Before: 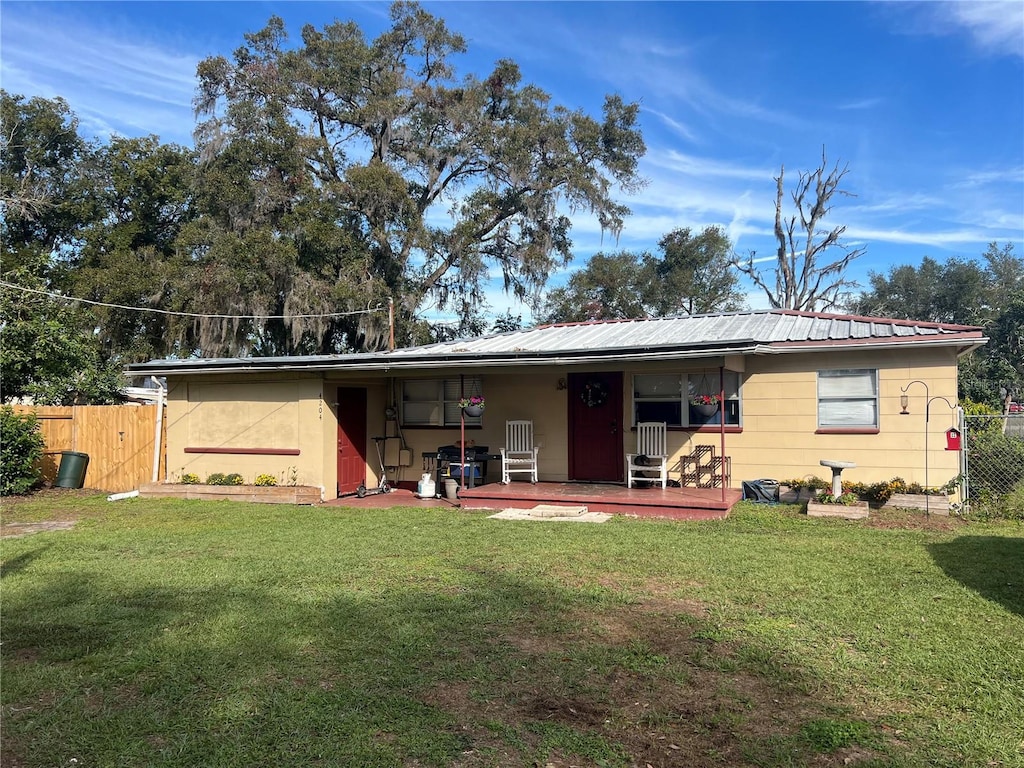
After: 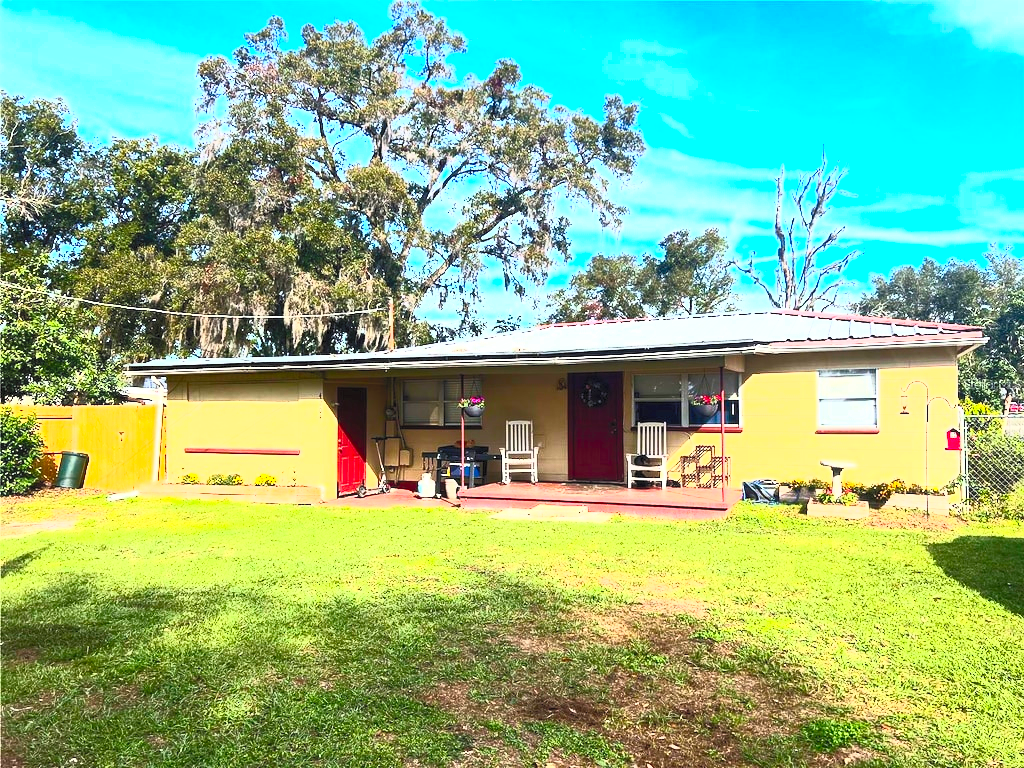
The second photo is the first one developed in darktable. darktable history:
exposure: exposure 0.299 EV, compensate highlight preservation false
contrast brightness saturation: contrast 0.987, brightness 0.991, saturation 0.993
